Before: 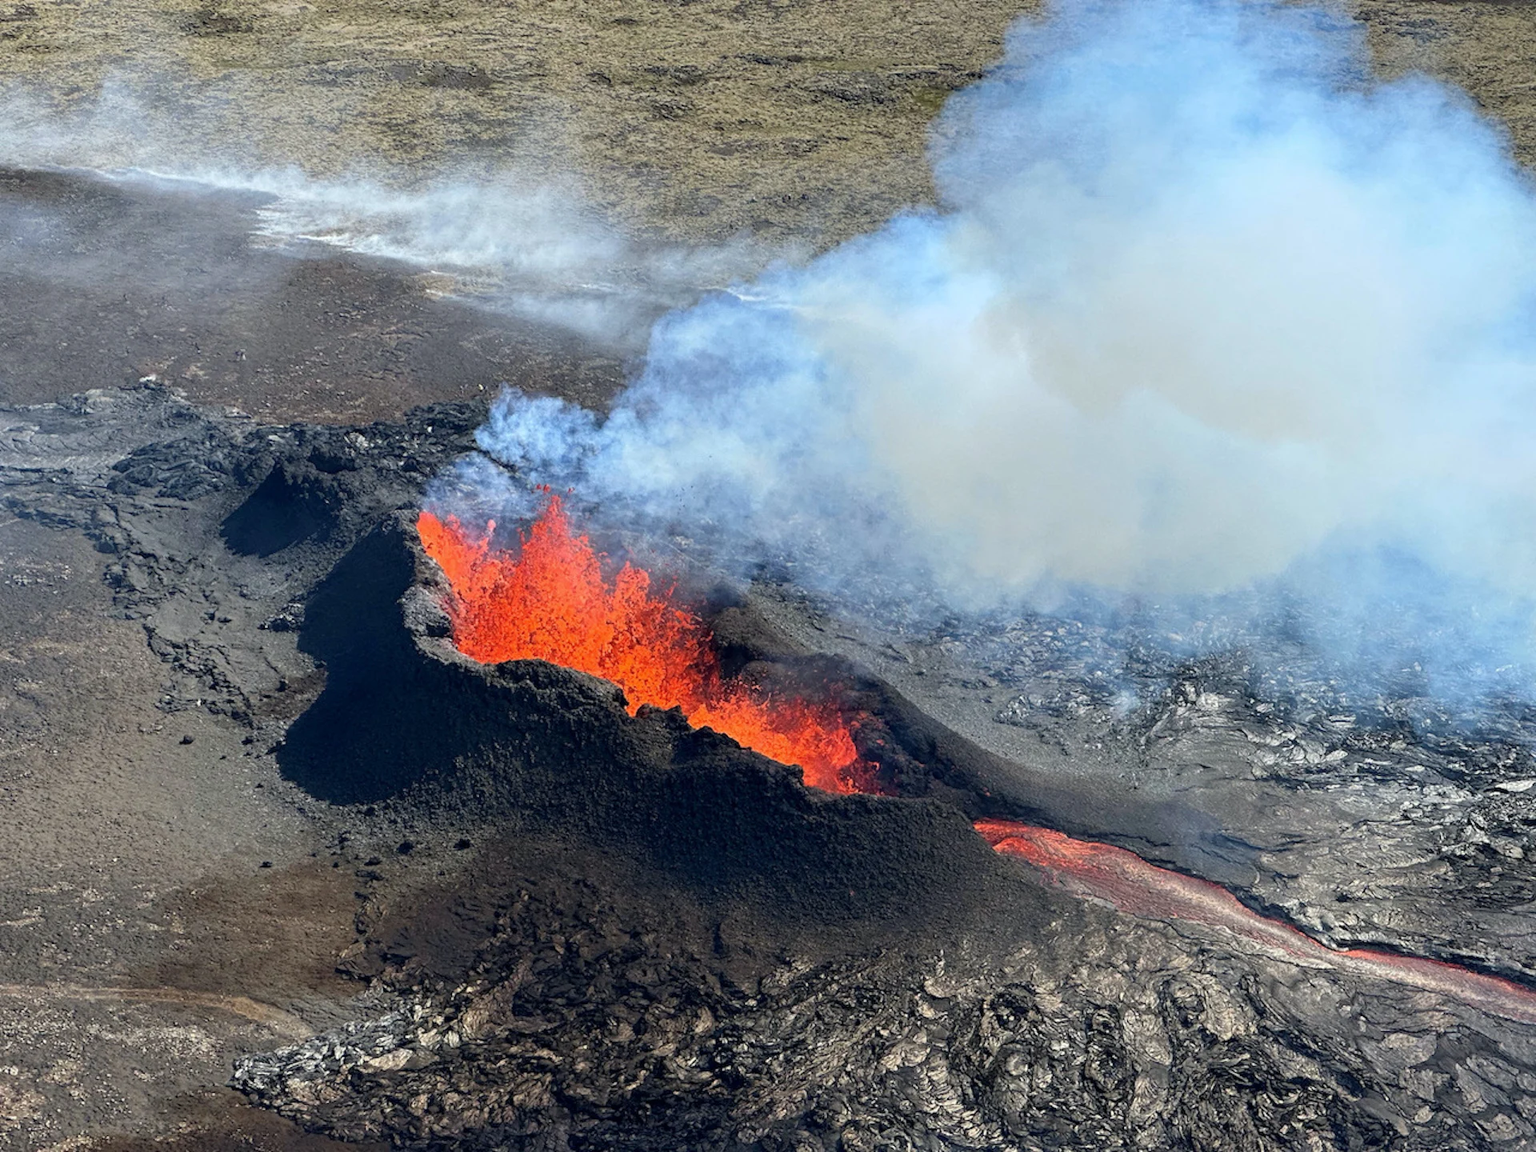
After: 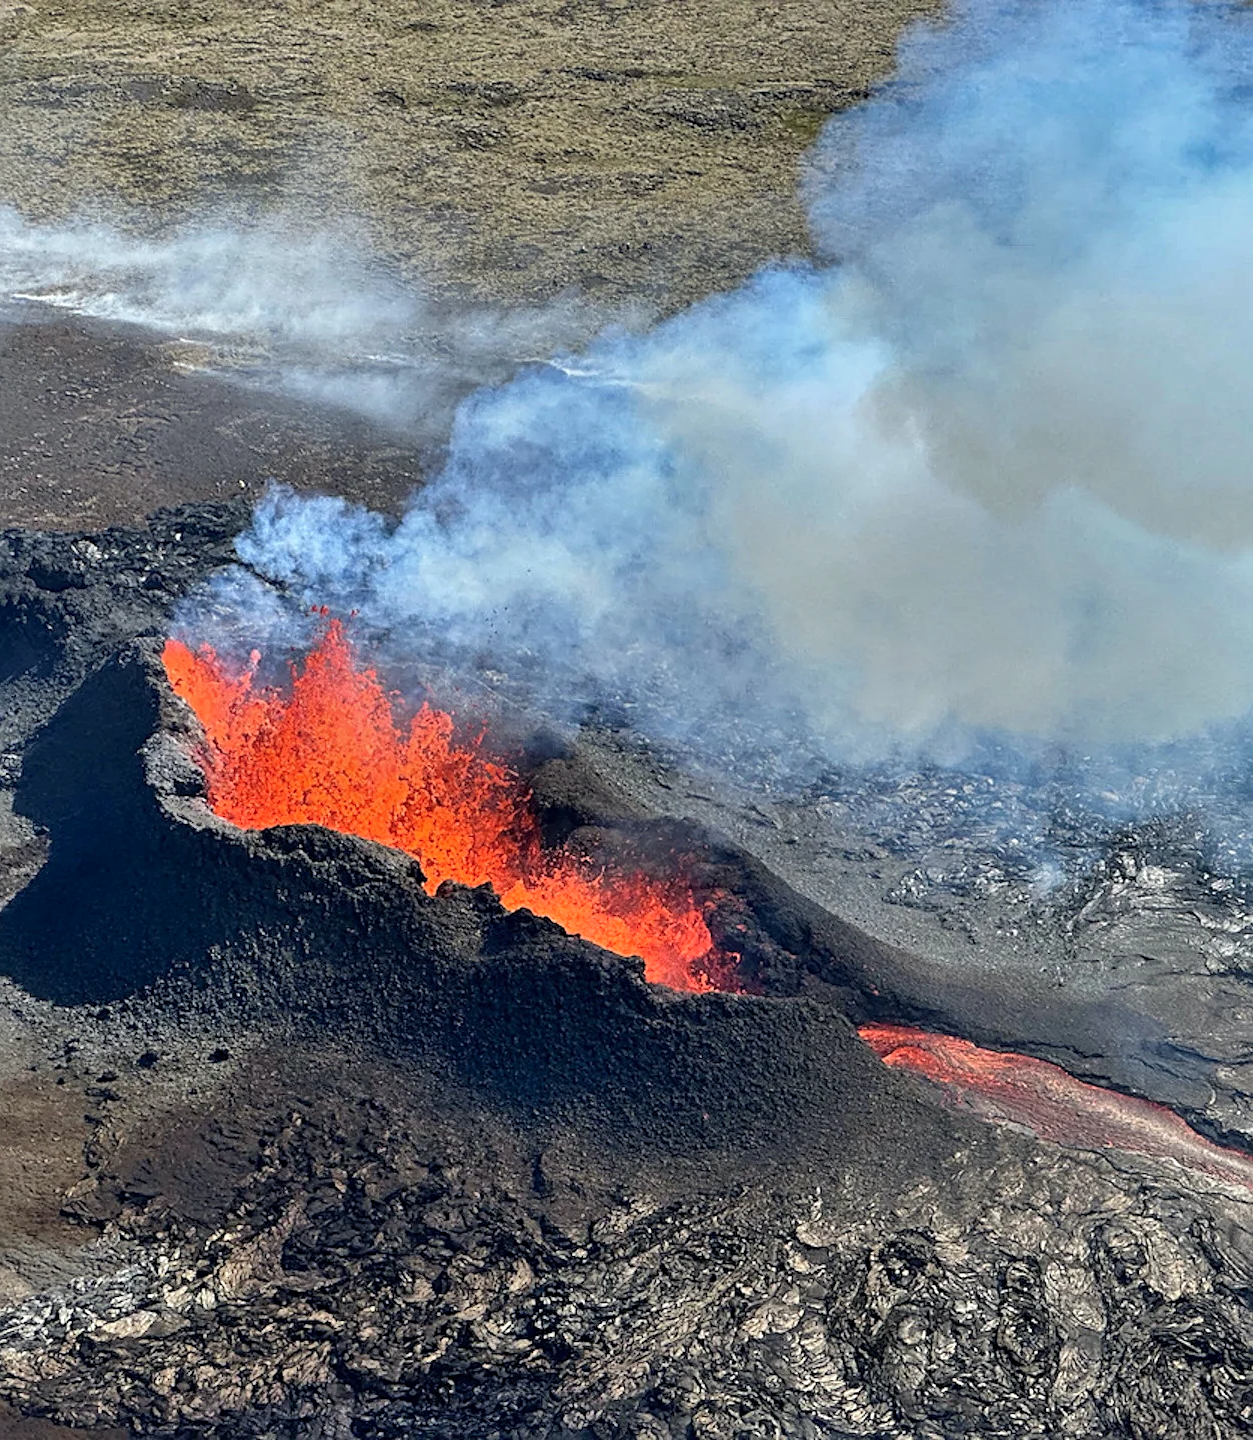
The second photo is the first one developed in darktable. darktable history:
crop and rotate: left 18.716%, right 15.982%
shadows and highlights: radius 101.46, shadows 50.59, highlights -63.91, soften with gaussian
sharpen: on, module defaults
